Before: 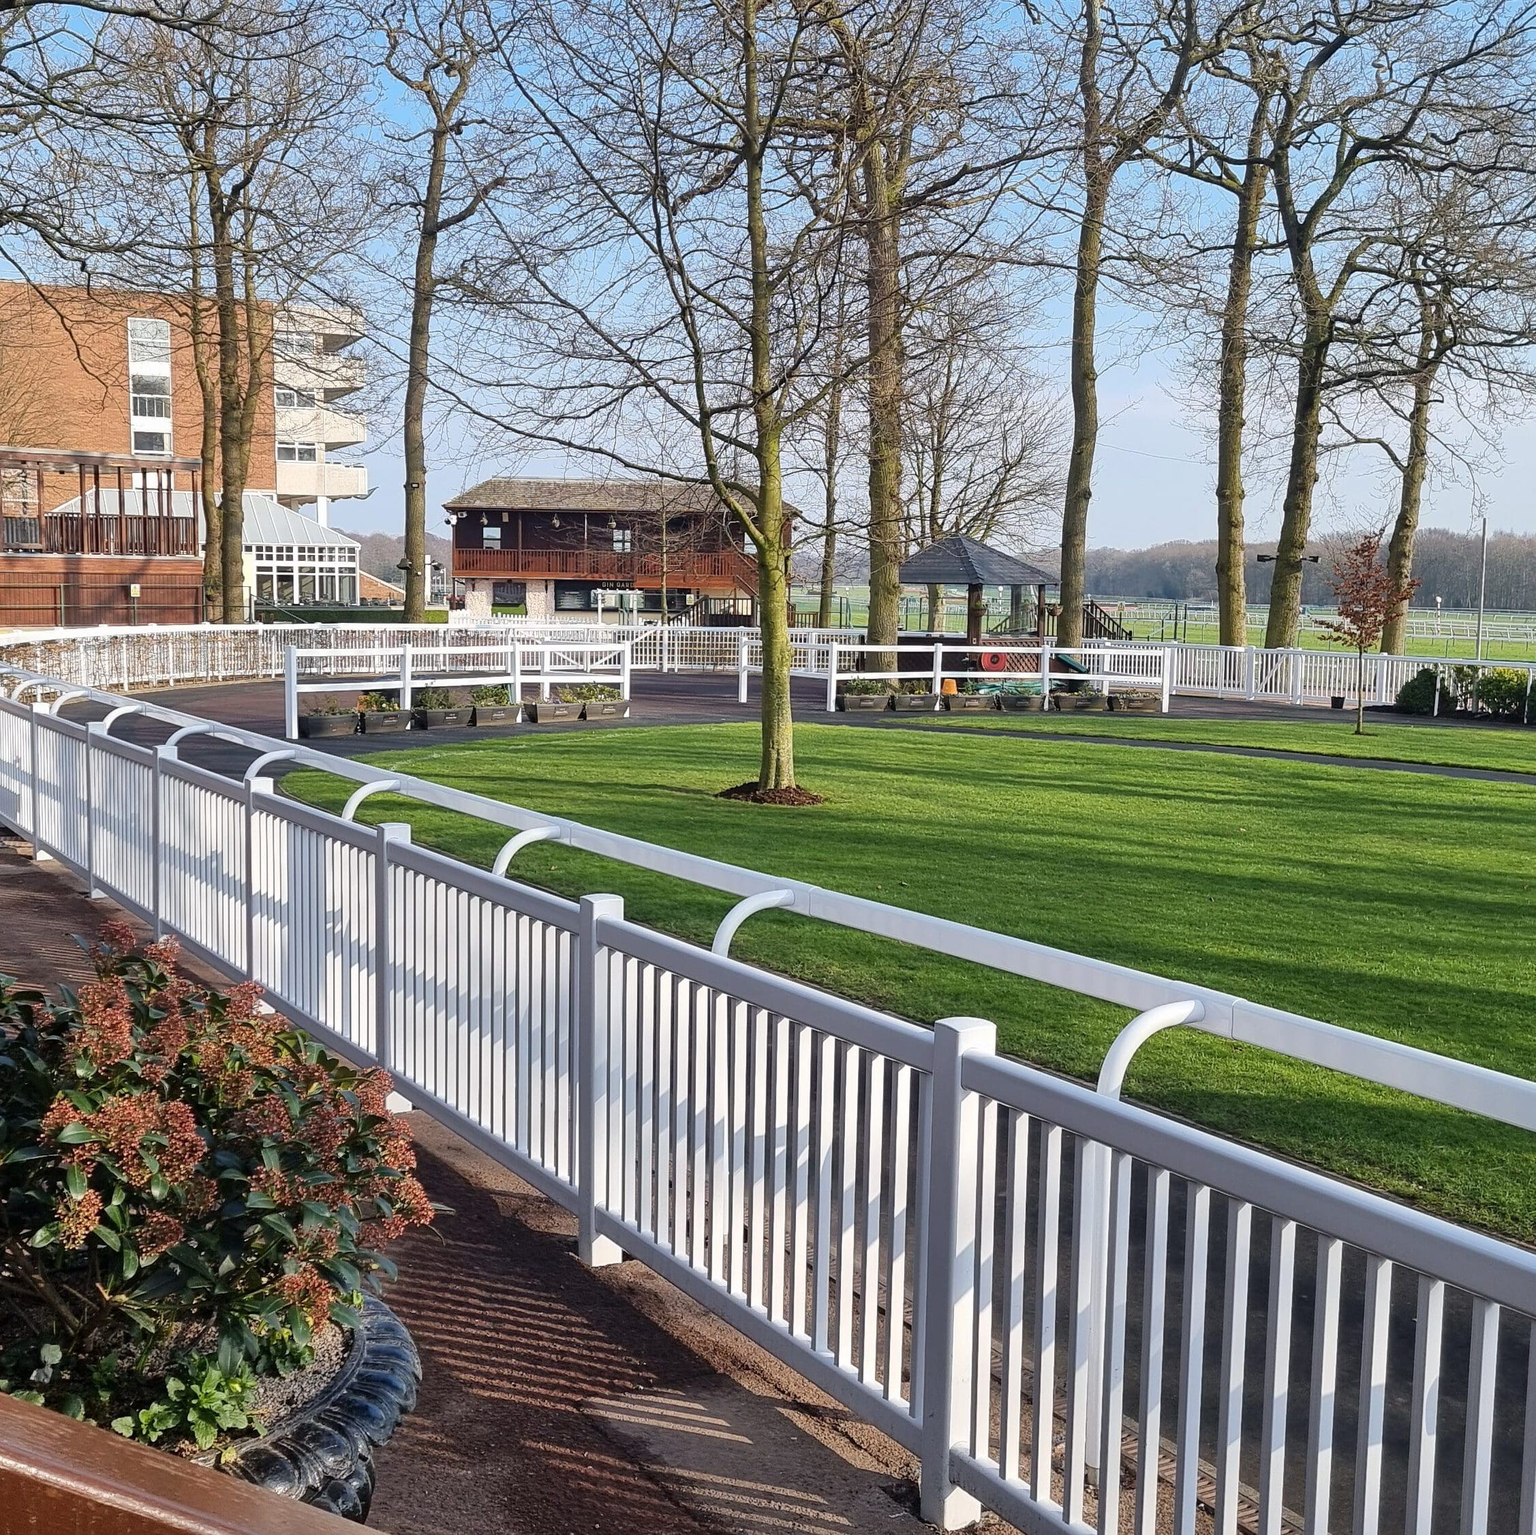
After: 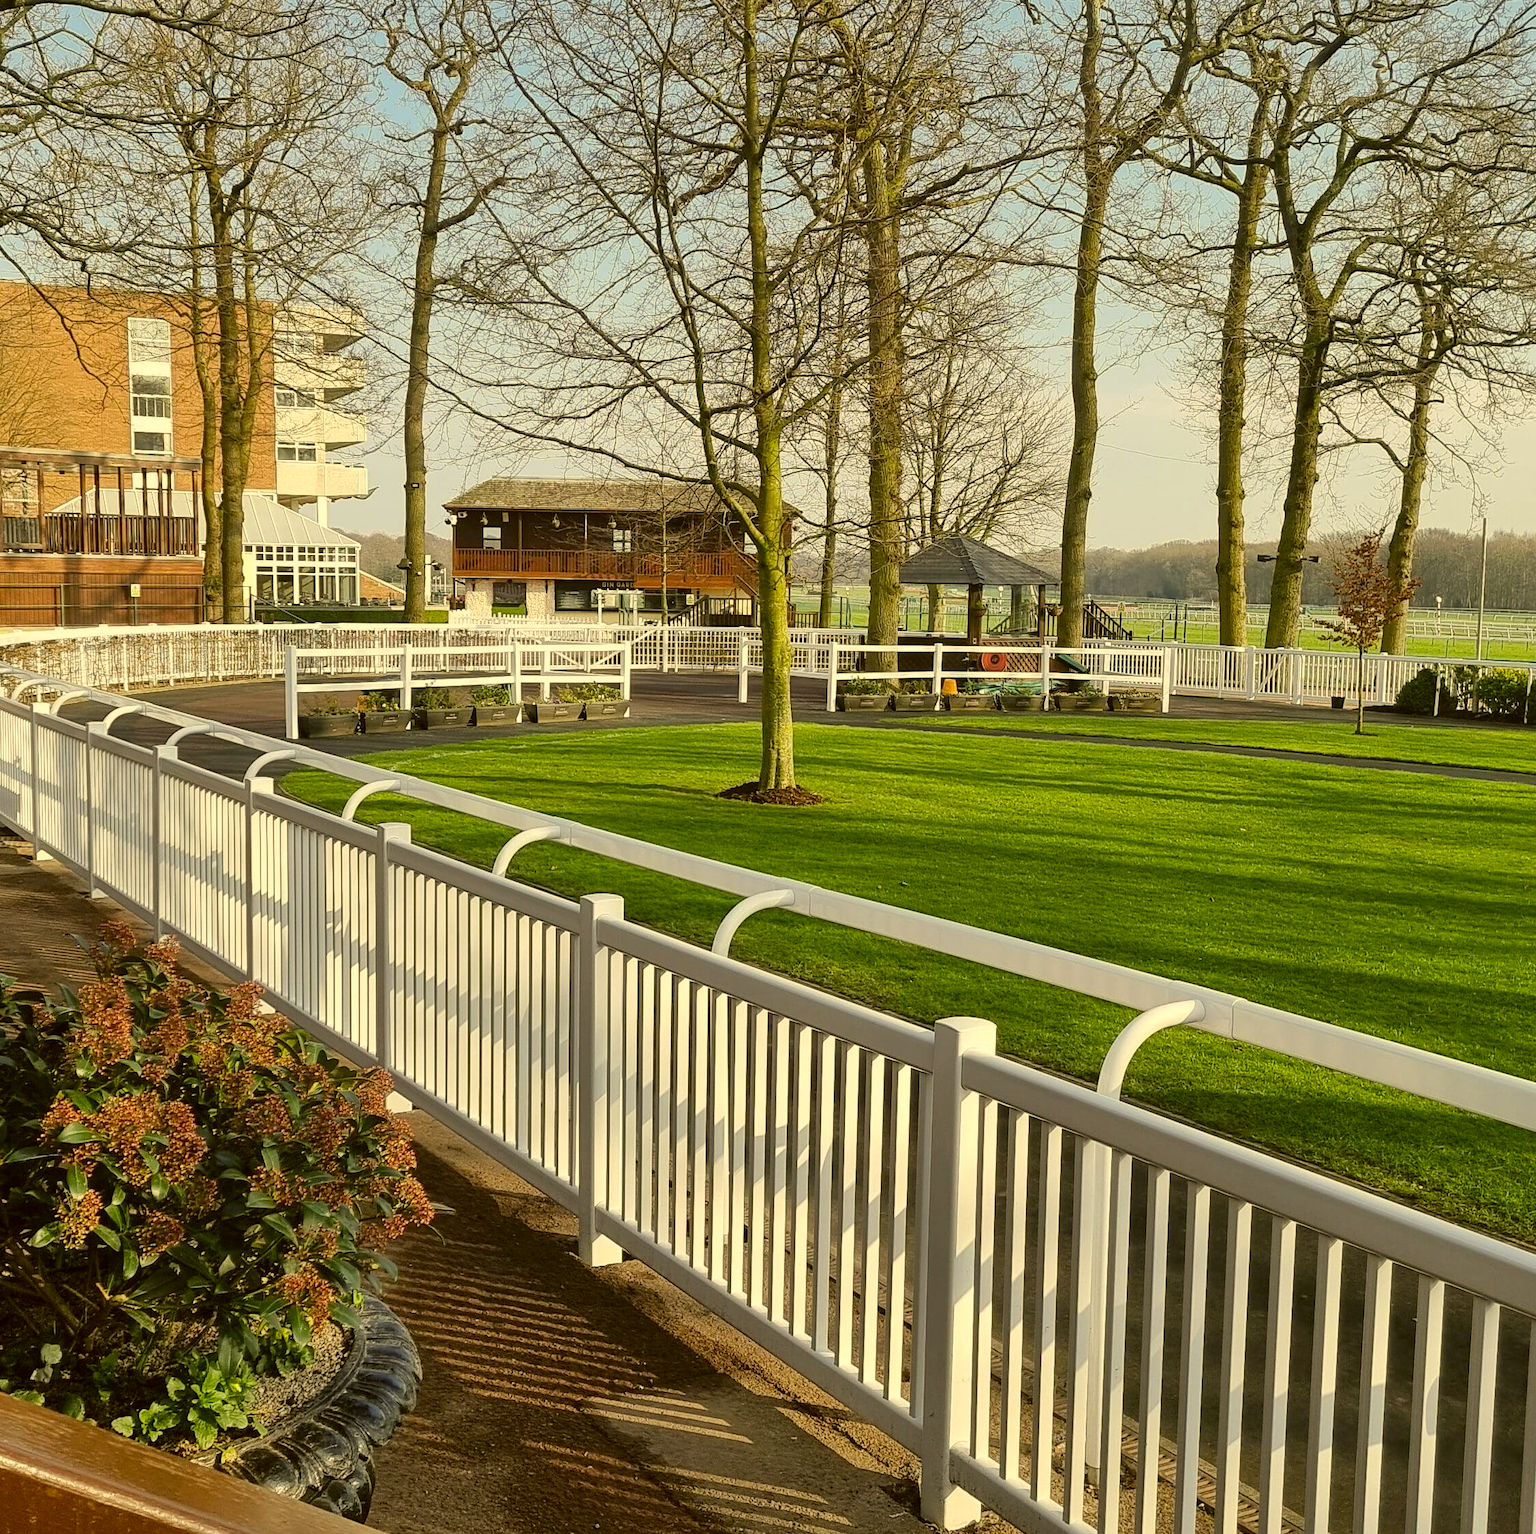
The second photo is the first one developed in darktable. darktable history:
color correction: highlights a* 0.131, highlights b* 29.51, shadows a* -0.158, shadows b* 21.64
